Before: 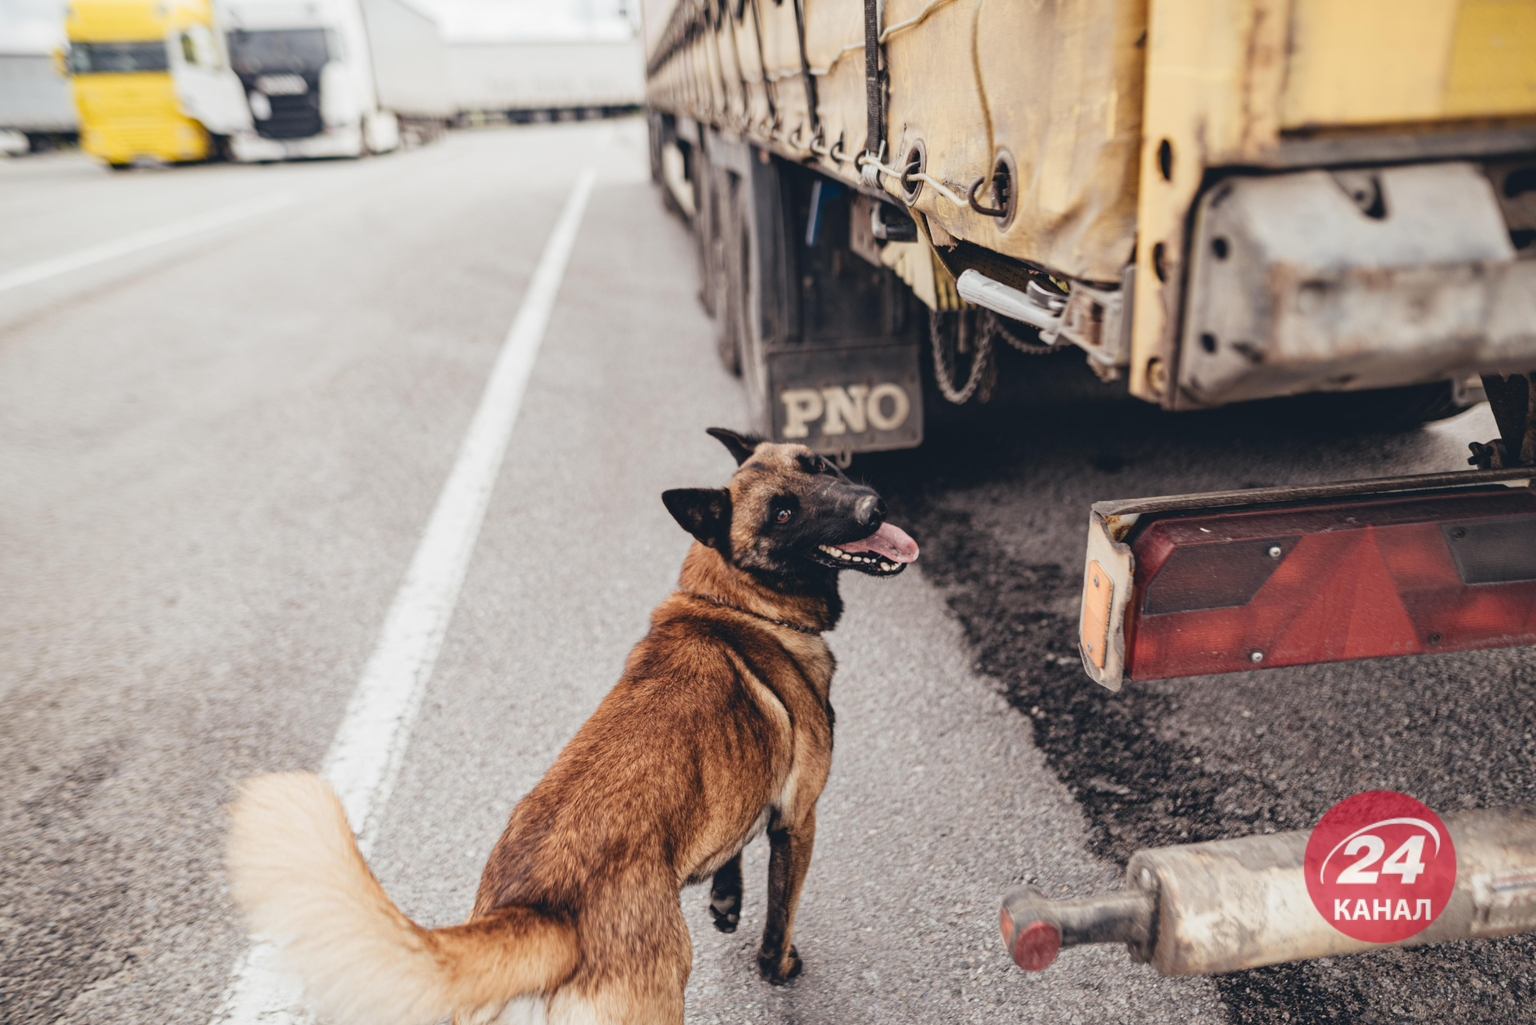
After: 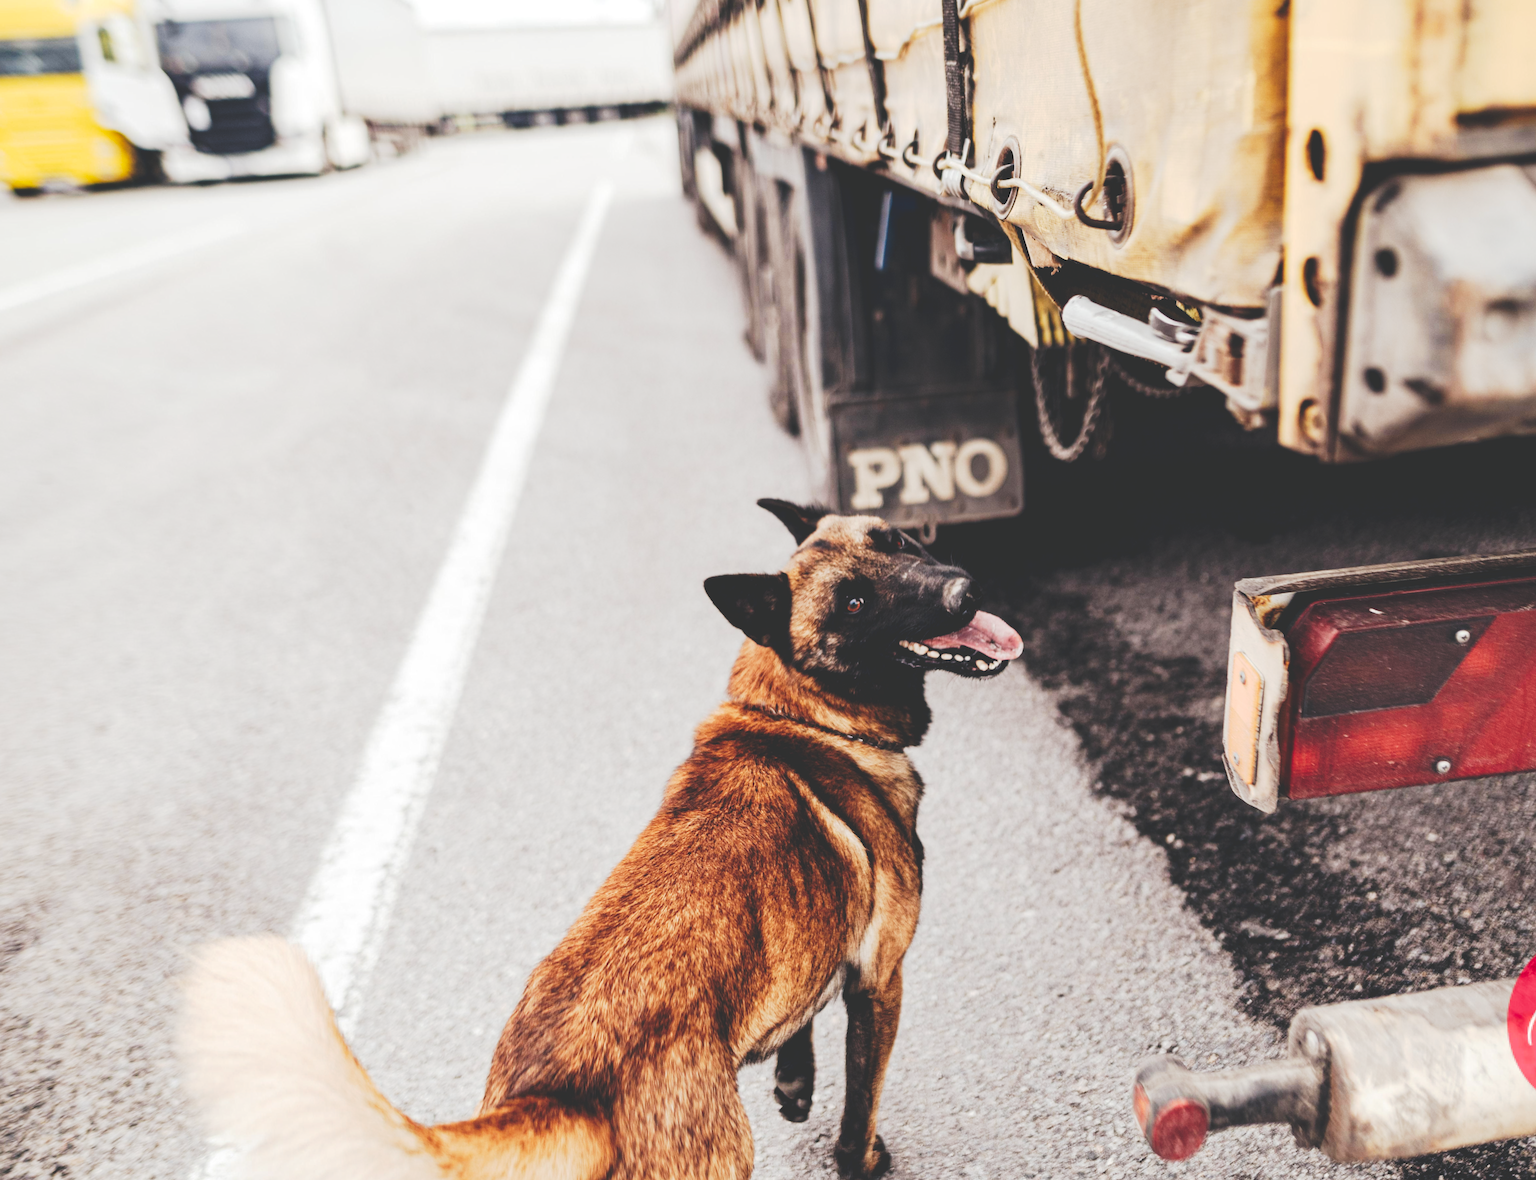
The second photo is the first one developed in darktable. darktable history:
crop and rotate: angle 1.29°, left 4.525%, top 0.938%, right 11.811%, bottom 2.7%
color balance rgb: highlights gain › luminance 10.159%, perceptual saturation grading › global saturation 10.598%, global vibrance -23.916%
sharpen: amount 0.215
exposure: exposure 0.085 EV, compensate highlight preservation false
tone curve: curves: ch0 [(0, 0) (0.003, 0.19) (0.011, 0.192) (0.025, 0.192) (0.044, 0.194) (0.069, 0.196) (0.1, 0.197) (0.136, 0.198) (0.177, 0.216) (0.224, 0.236) (0.277, 0.269) (0.335, 0.331) (0.399, 0.418) (0.468, 0.515) (0.543, 0.621) (0.623, 0.725) (0.709, 0.804) (0.801, 0.859) (0.898, 0.913) (1, 1)], preserve colors none
